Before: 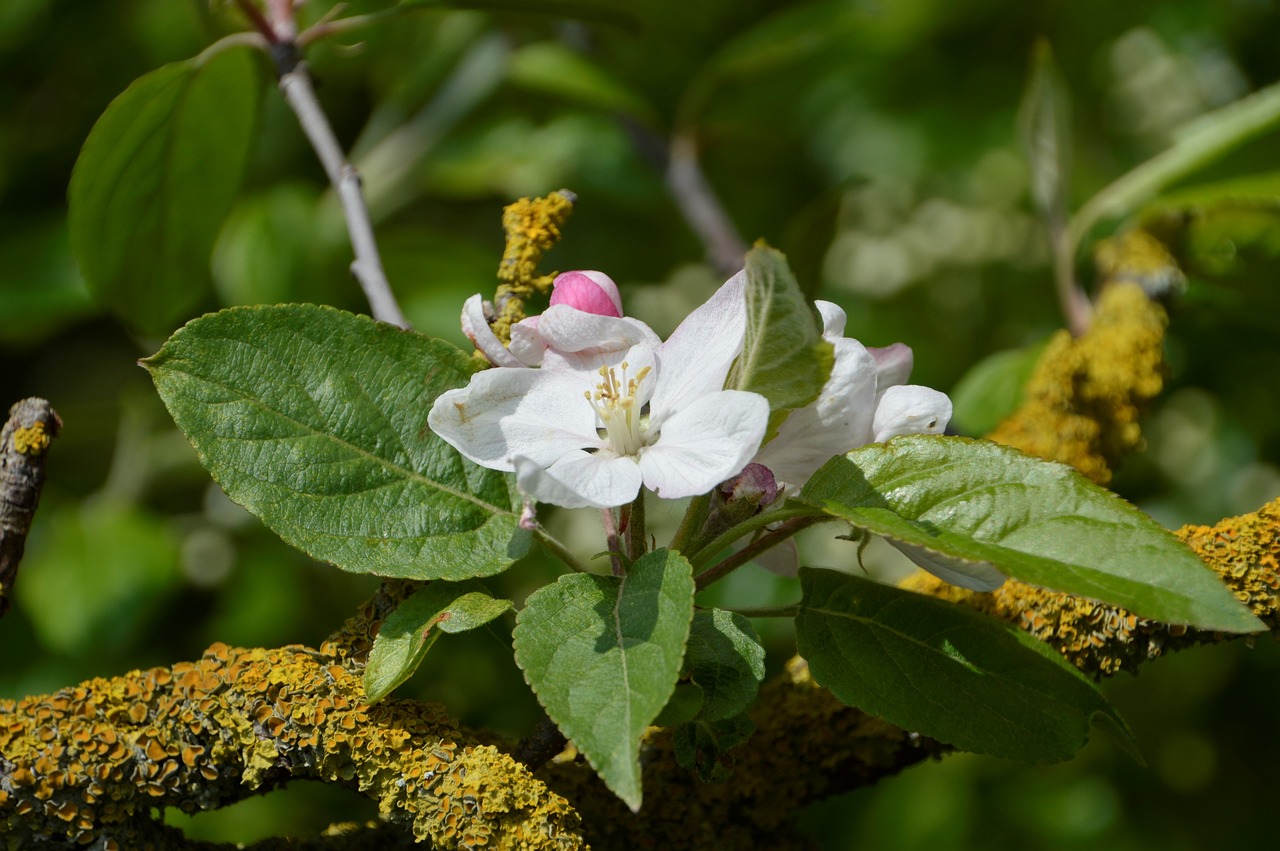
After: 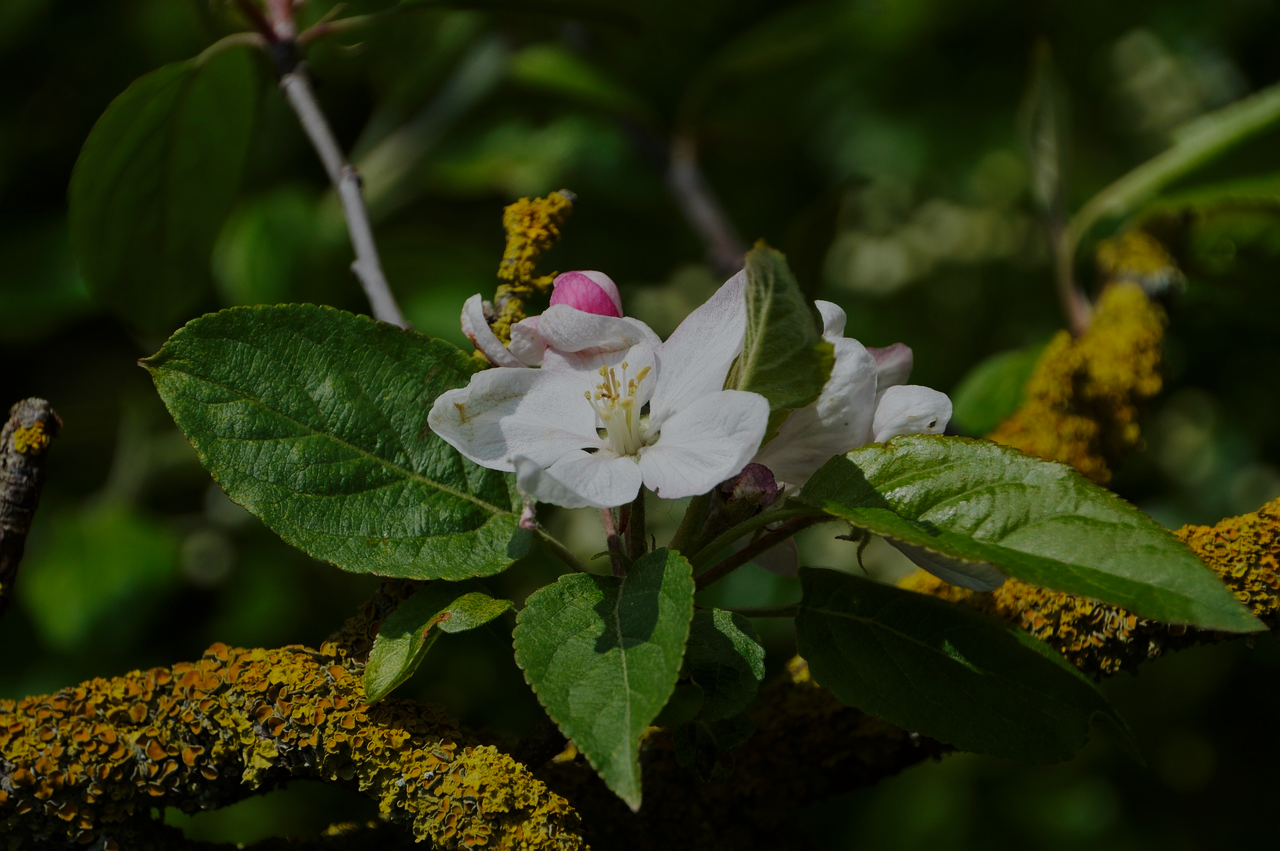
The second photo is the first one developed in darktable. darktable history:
exposure: exposure -1.959 EV, compensate exposure bias true, compensate highlight preservation false
base curve: curves: ch0 [(0, 0) (0.028, 0.03) (0.121, 0.232) (0.46, 0.748) (0.859, 0.968) (1, 1)], preserve colors none
tone equalizer: on, module defaults
